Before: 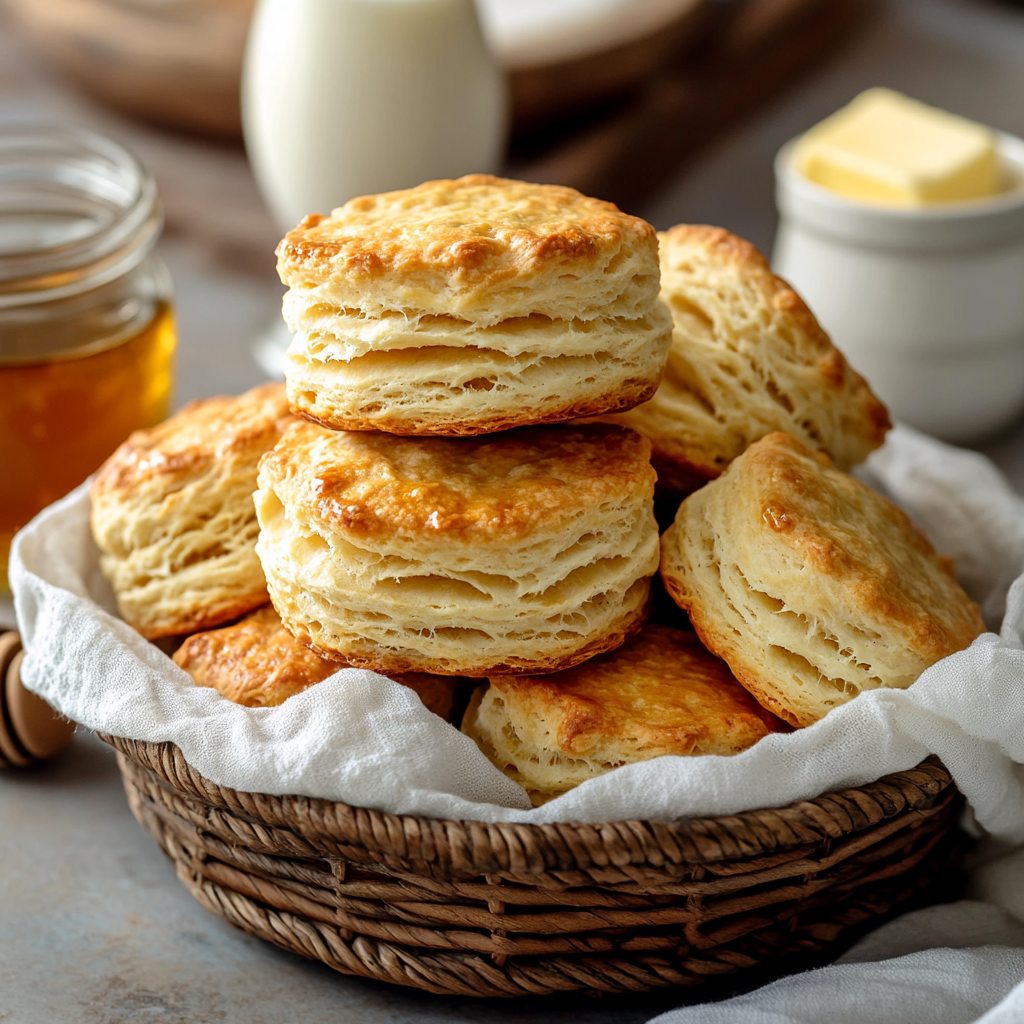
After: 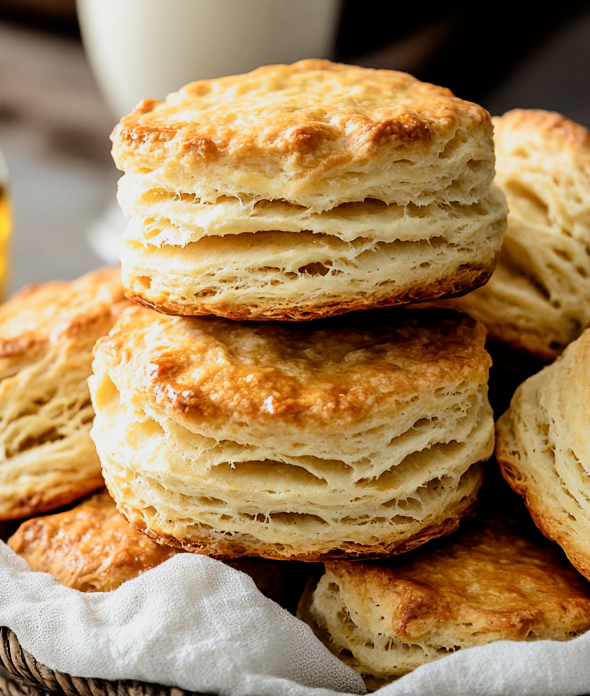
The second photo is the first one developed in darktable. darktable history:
filmic rgb: black relative exposure -5.09 EV, white relative exposure 3.54 EV, threshold 2.95 EV, hardness 3.16, contrast 1.491, highlights saturation mix -49.85%, enable highlight reconstruction true
crop: left 16.207%, top 11.299%, right 26.104%, bottom 20.678%
